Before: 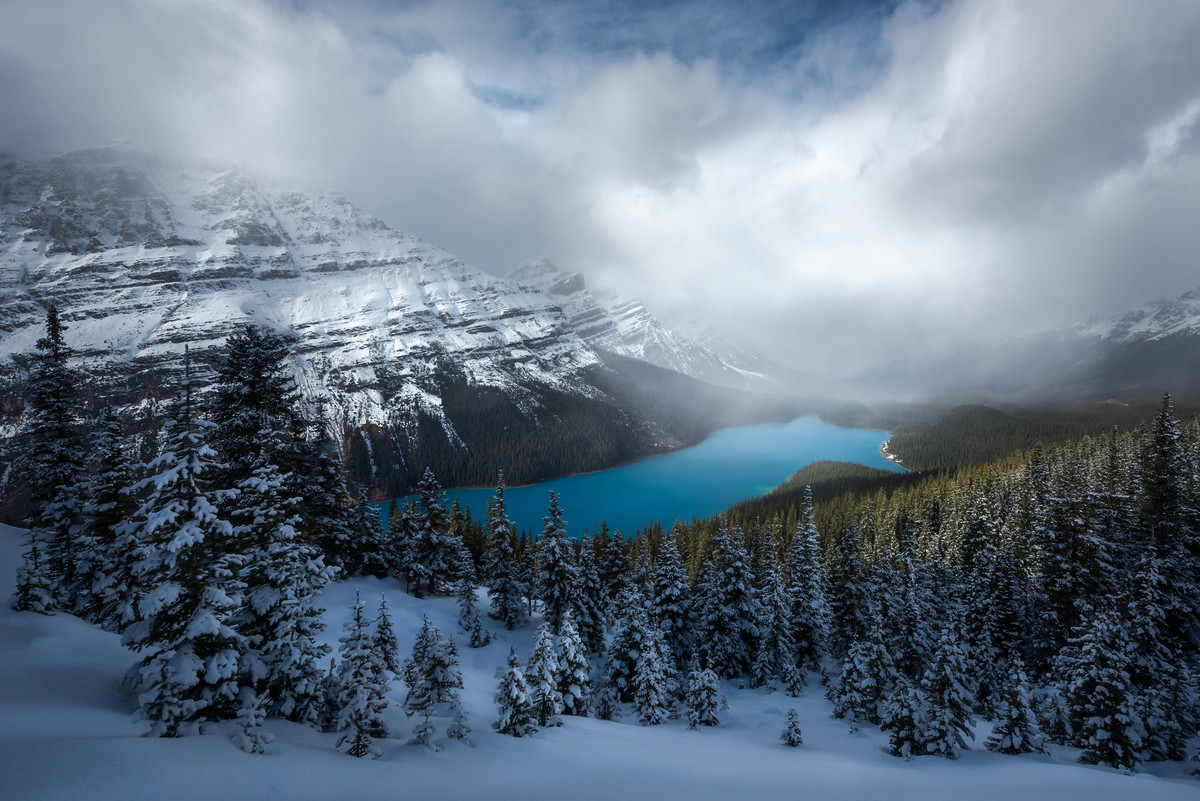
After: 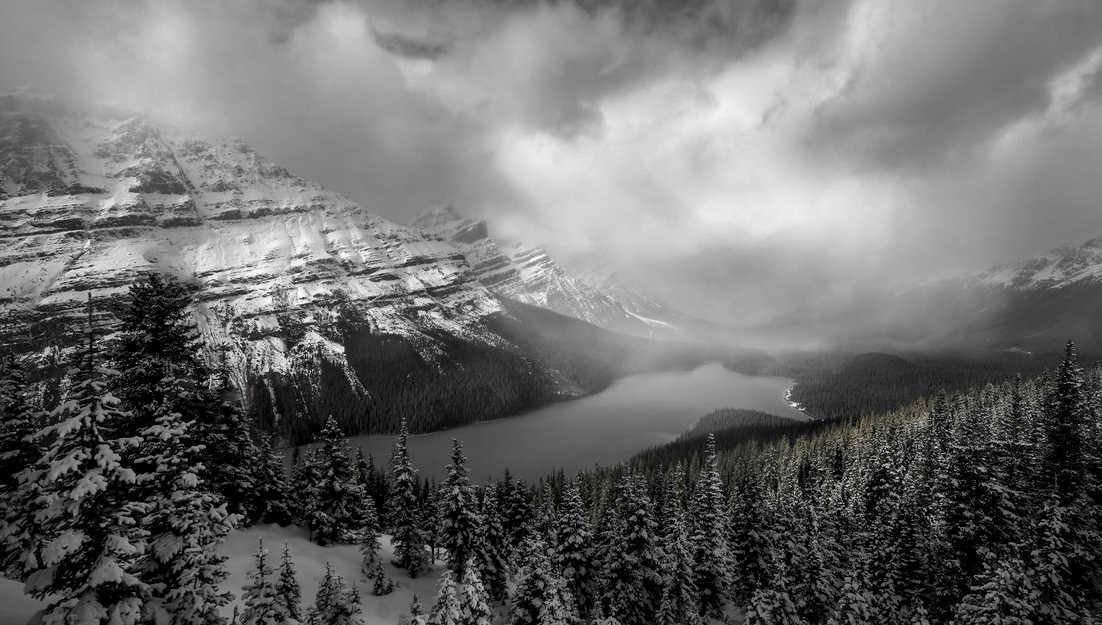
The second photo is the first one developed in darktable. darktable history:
local contrast: mode bilateral grid, contrast 20, coarseness 50, detail 159%, midtone range 0.2
shadows and highlights: radius 108.09, shadows 23.73, highlights -57.67, low approximation 0.01, soften with gaussian
crop: left 8.162%, top 6.569%, bottom 15.385%
exposure: exposure -0.211 EV, compensate exposure bias true, compensate highlight preservation false
color zones: curves: ch0 [(0, 0.447) (0.184, 0.543) (0.323, 0.476) (0.429, 0.445) (0.571, 0.443) (0.714, 0.451) (0.857, 0.452) (1, 0.447)]; ch1 [(0, 0.464) (0.176, 0.46) (0.287, 0.177) (0.429, 0.002) (0.571, 0) (0.714, 0) (0.857, 0) (1, 0.464)]
